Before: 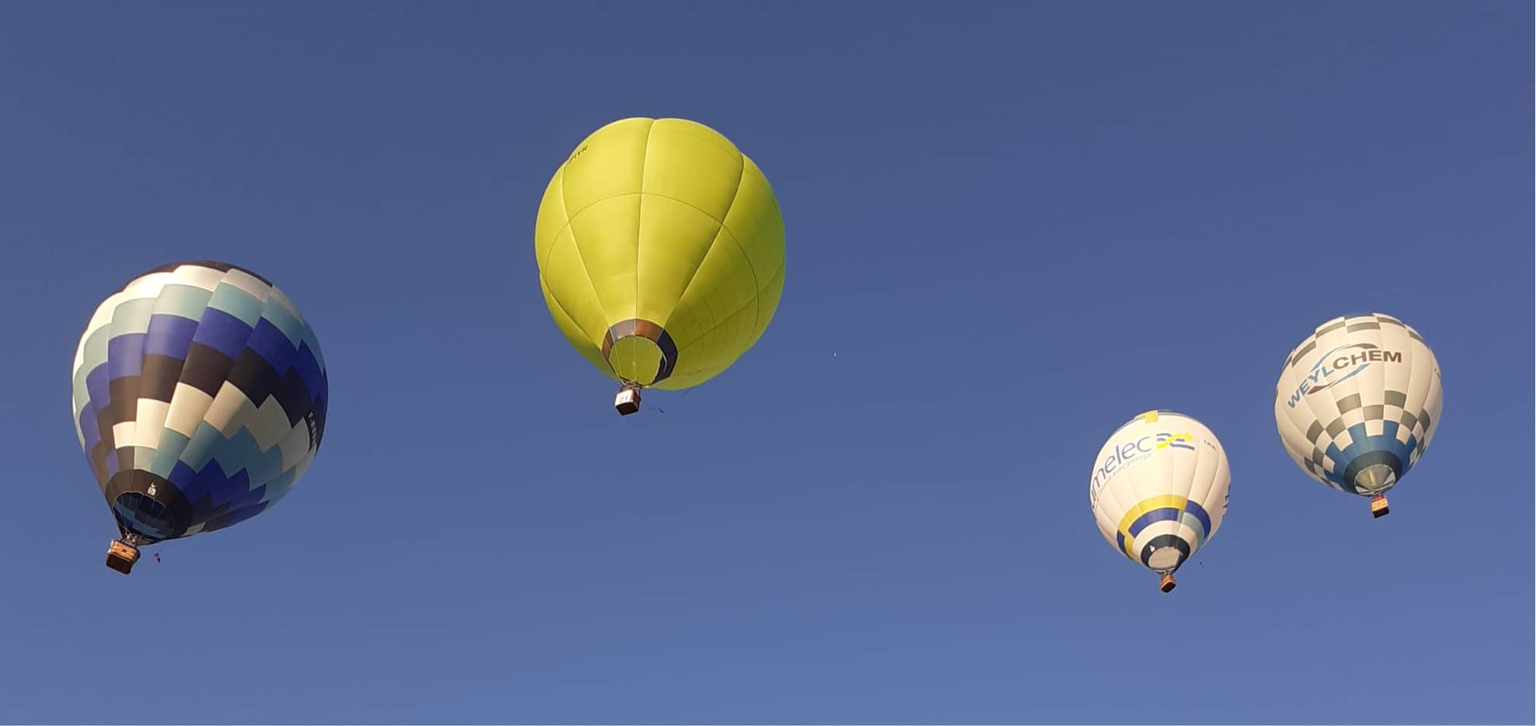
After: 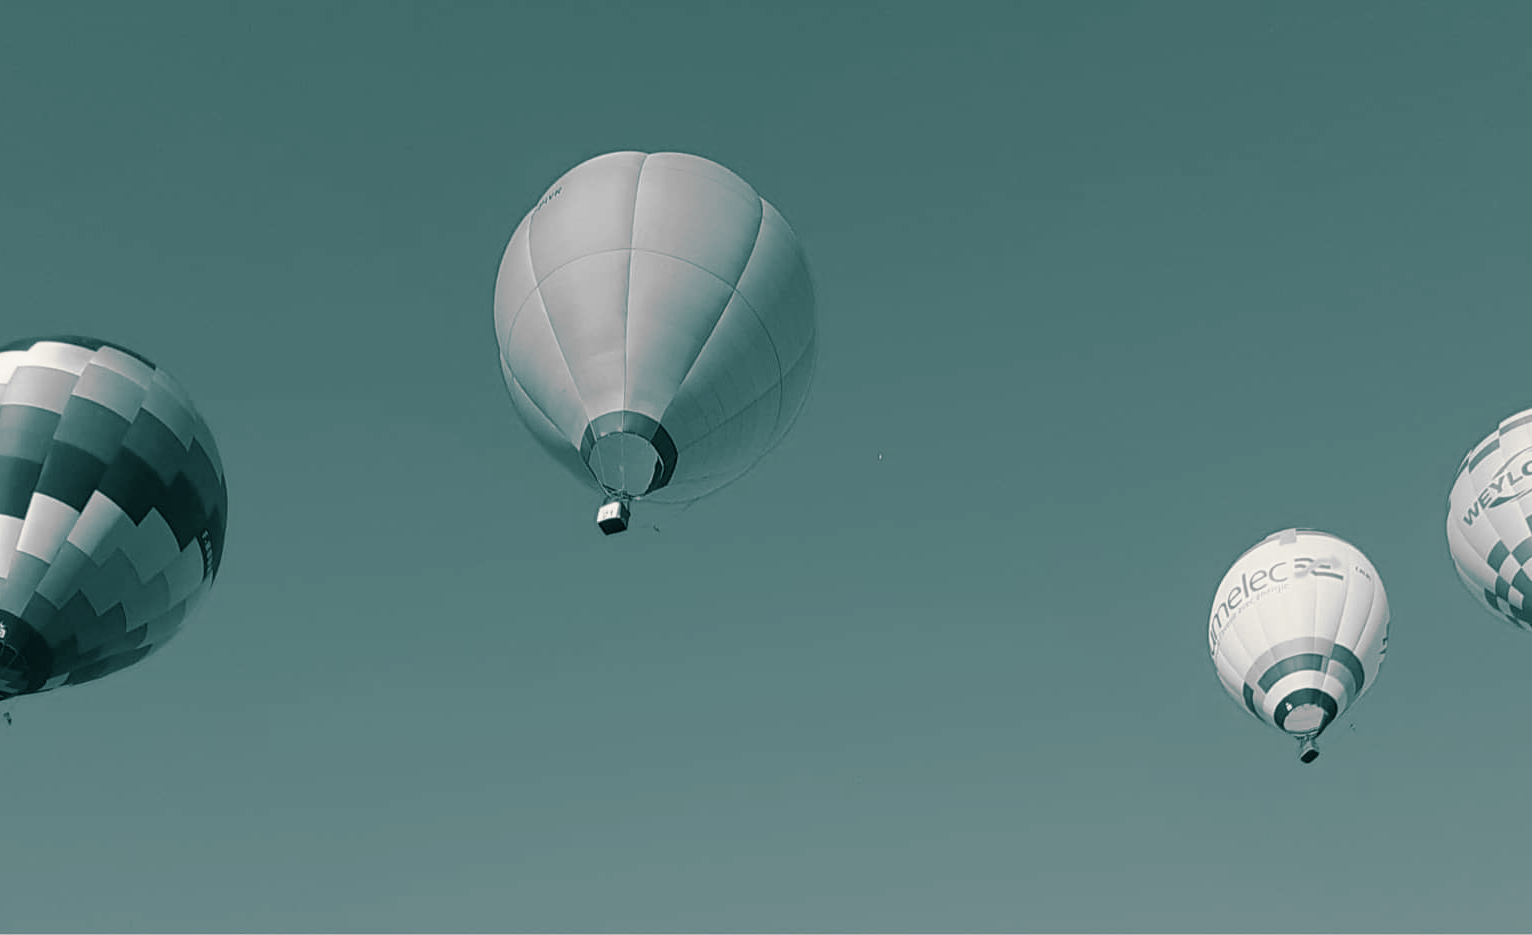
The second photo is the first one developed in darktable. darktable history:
crop: left 9.88%, right 12.664%
split-toning: shadows › hue 186.43°, highlights › hue 49.29°, compress 30.29%
monochrome: a -11.7, b 1.62, size 0.5, highlights 0.38
color calibration: output gray [0.21, 0.42, 0.37, 0], gray › normalize channels true, illuminant same as pipeline (D50), adaptation XYZ, x 0.346, y 0.359, gamut compression 0
